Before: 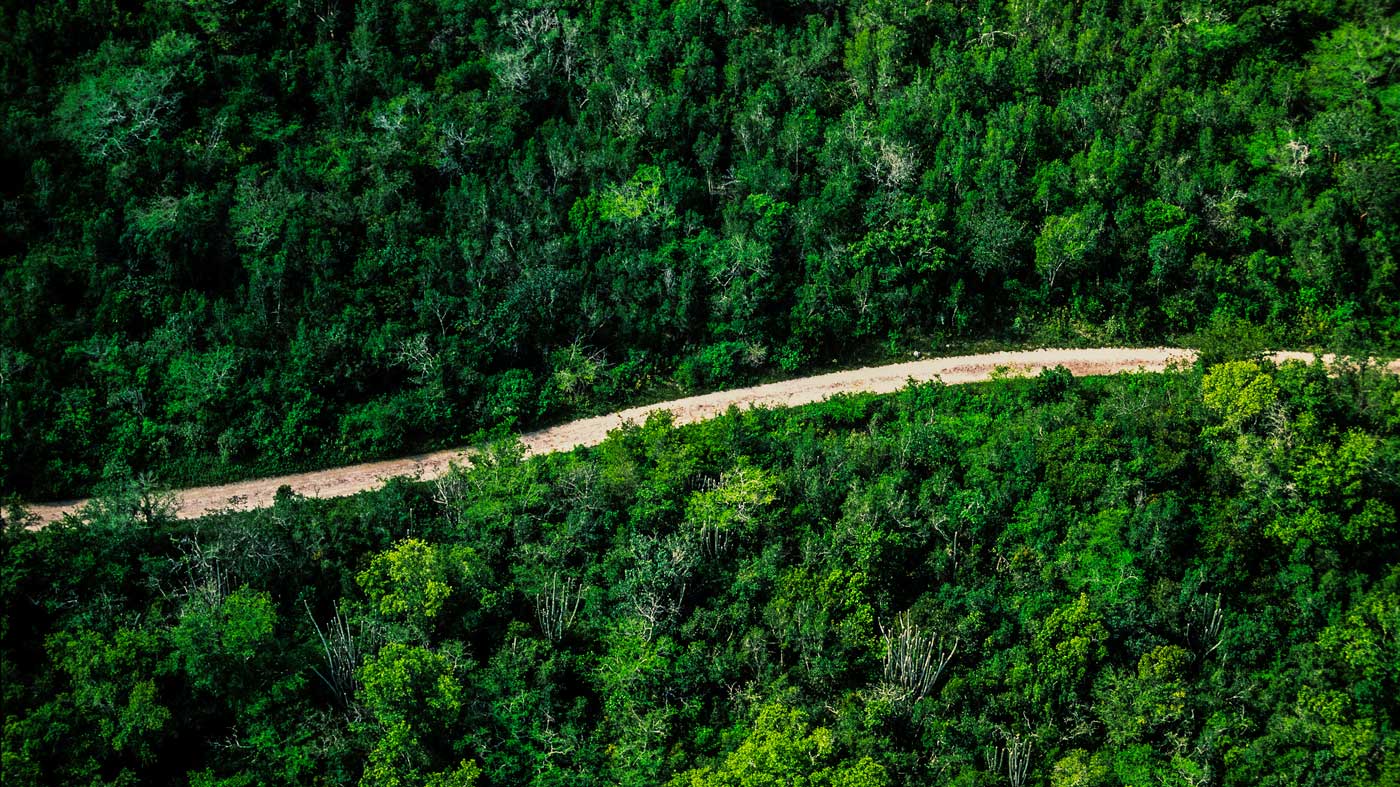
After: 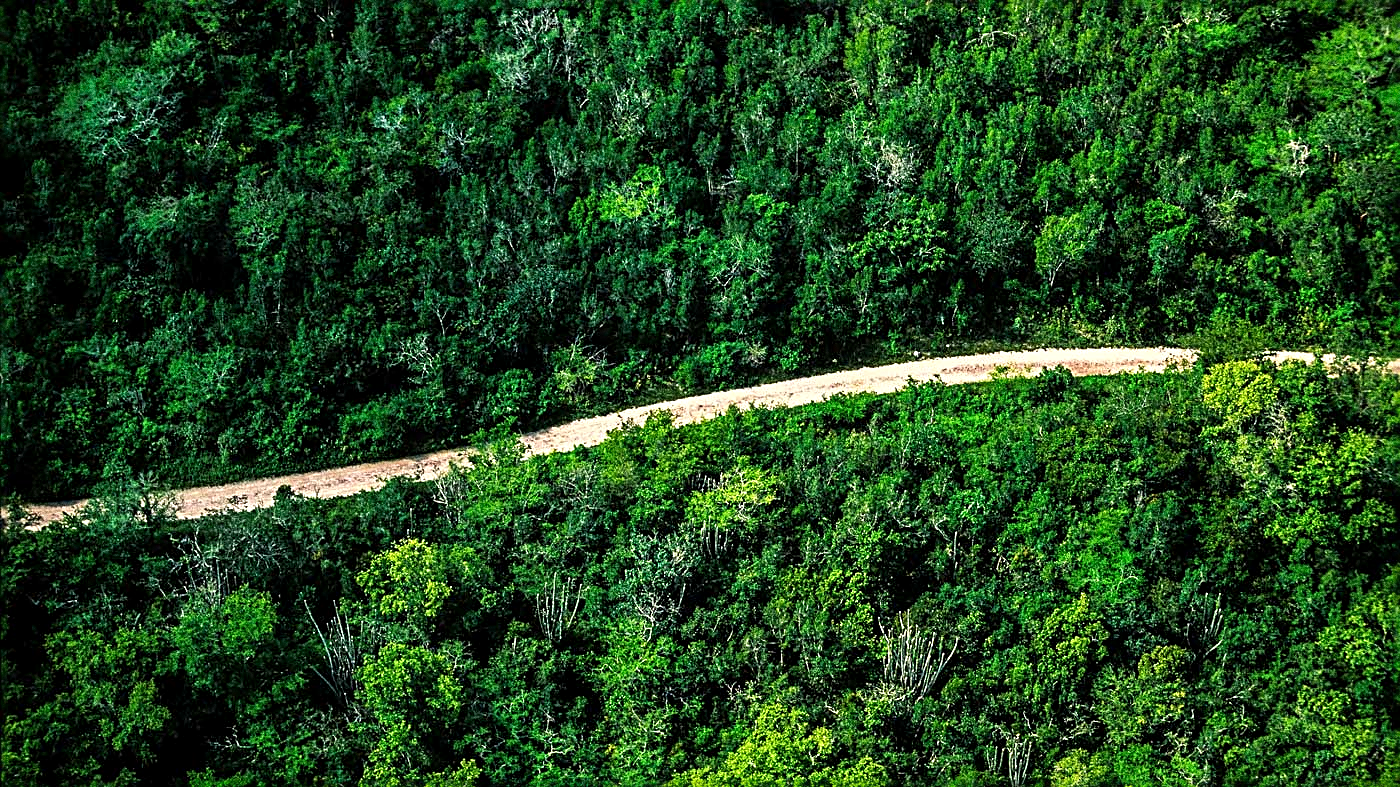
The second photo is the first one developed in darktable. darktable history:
exposure: black level correction 0.001, exposure 0.5 EV, compensate exposure bias true, compensate highlight preservation false
grain: coarseness 0.09 ISO, strength 40%
sharpen: radius 2.543, amount 0.636
